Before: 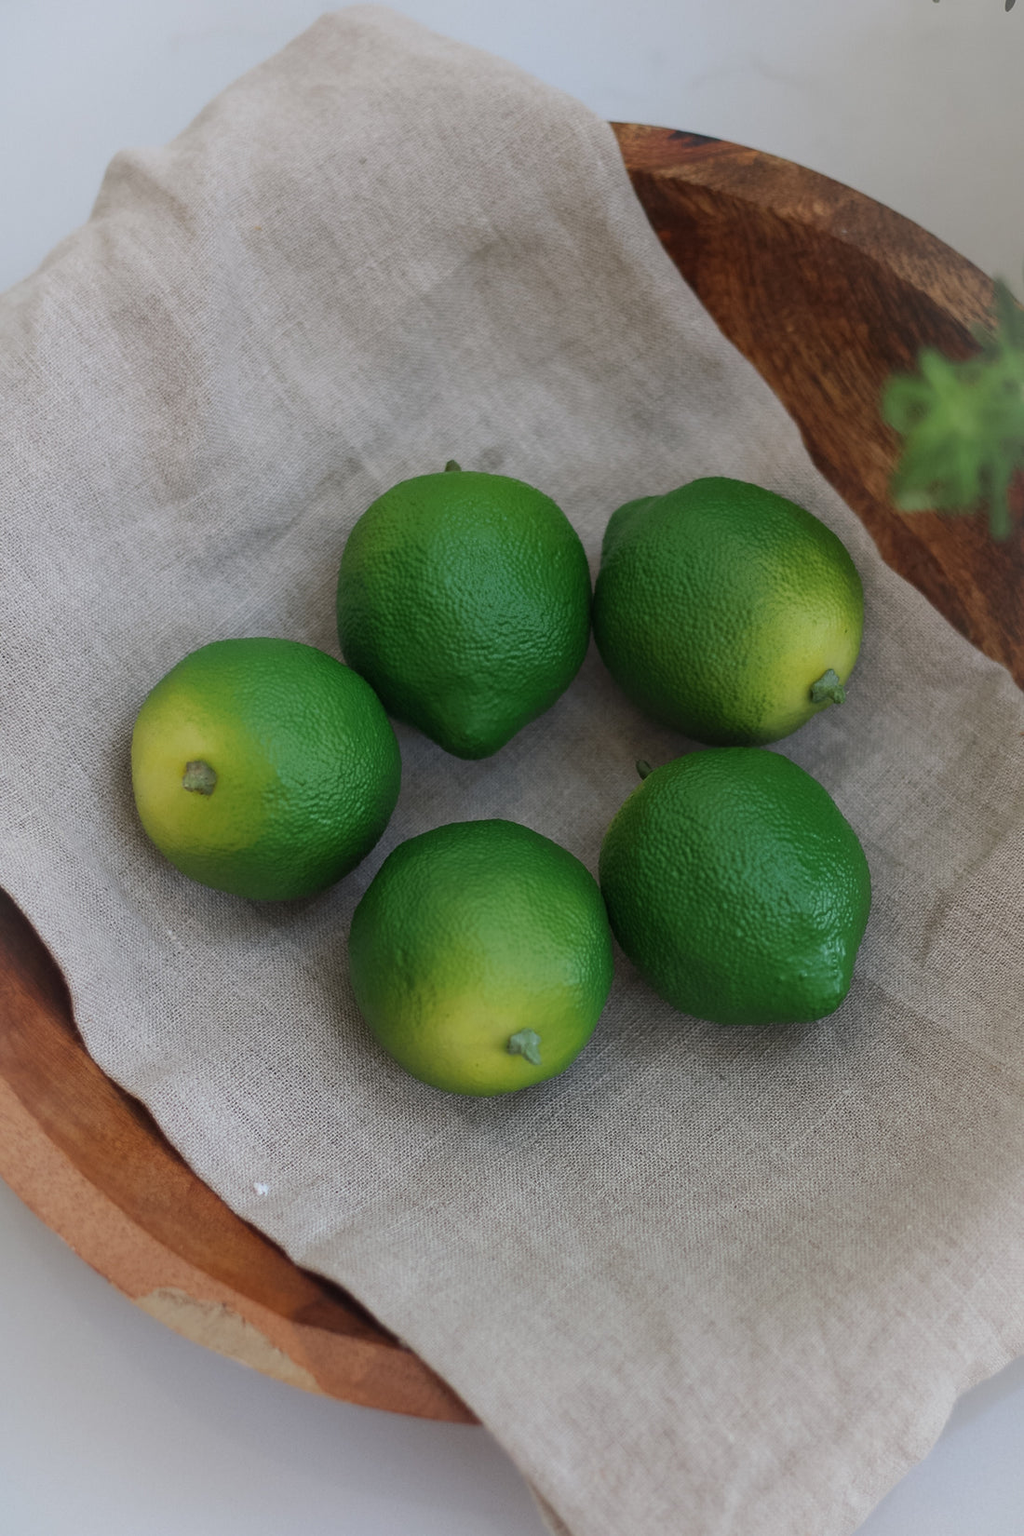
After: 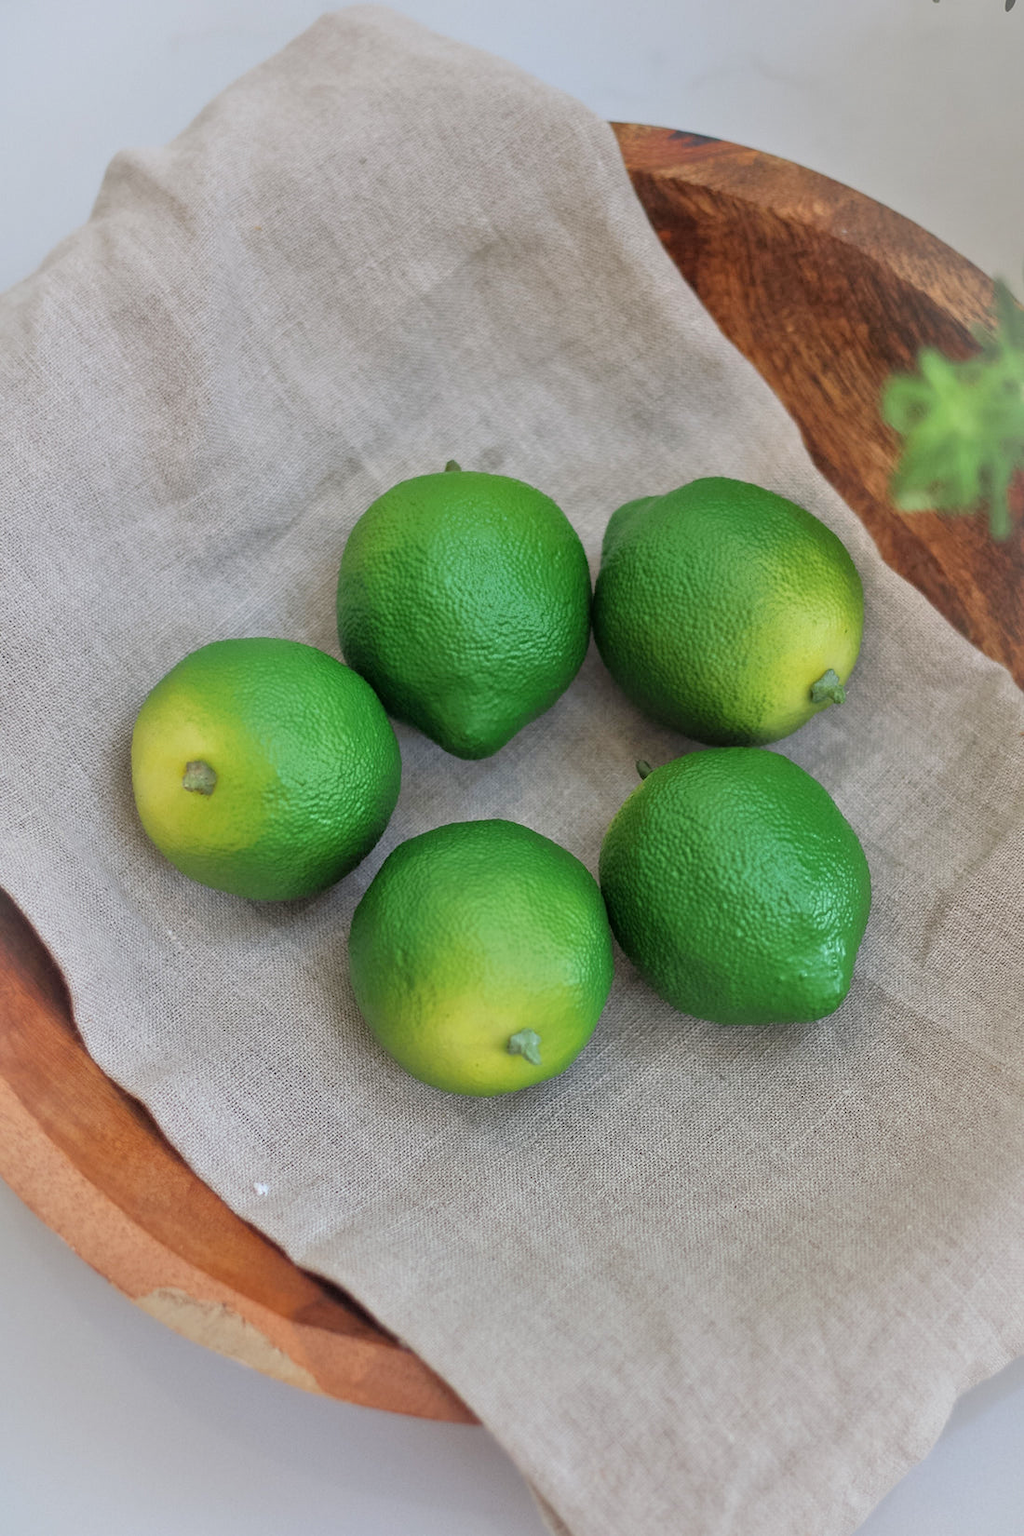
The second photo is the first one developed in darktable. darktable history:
exposure: black level correction 0.001, compensate highlight preservation false
tone equalizer: -7 EV 0.15 EV, -6 EV 0.6 EV, -5 EV 1.15 EV, -4 EV 1.33 EV, -3 EV 1.15 EV, -2 EV 0.6 EV, -1 EV 0.15 EV, mask exposure compensation -0.5 EV
